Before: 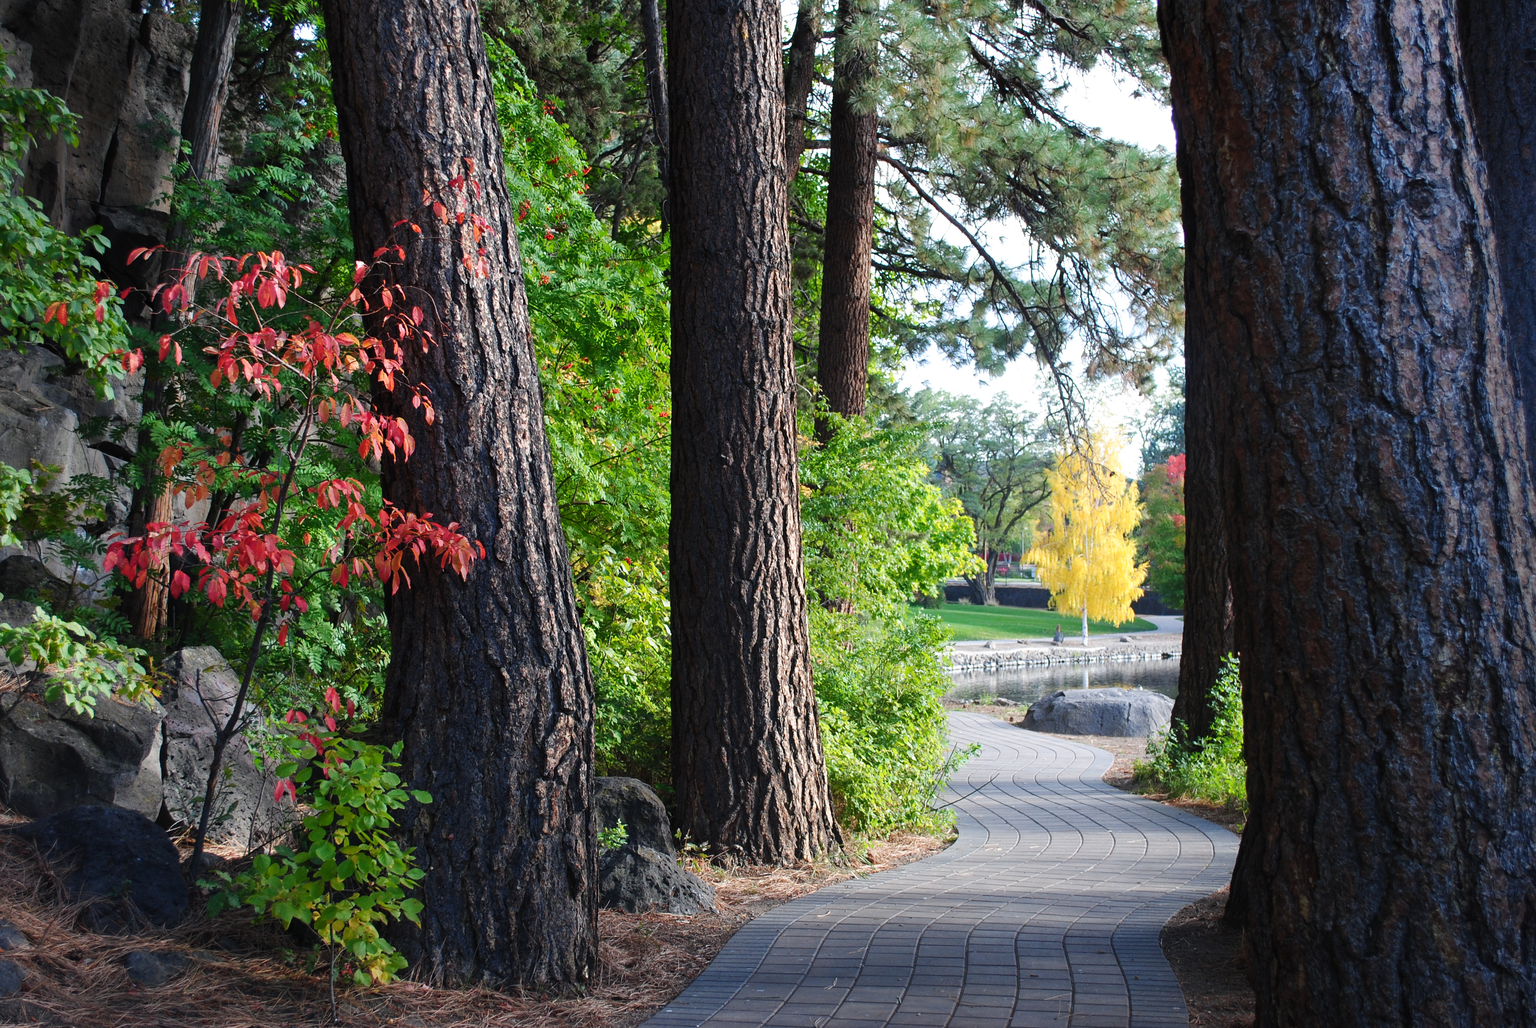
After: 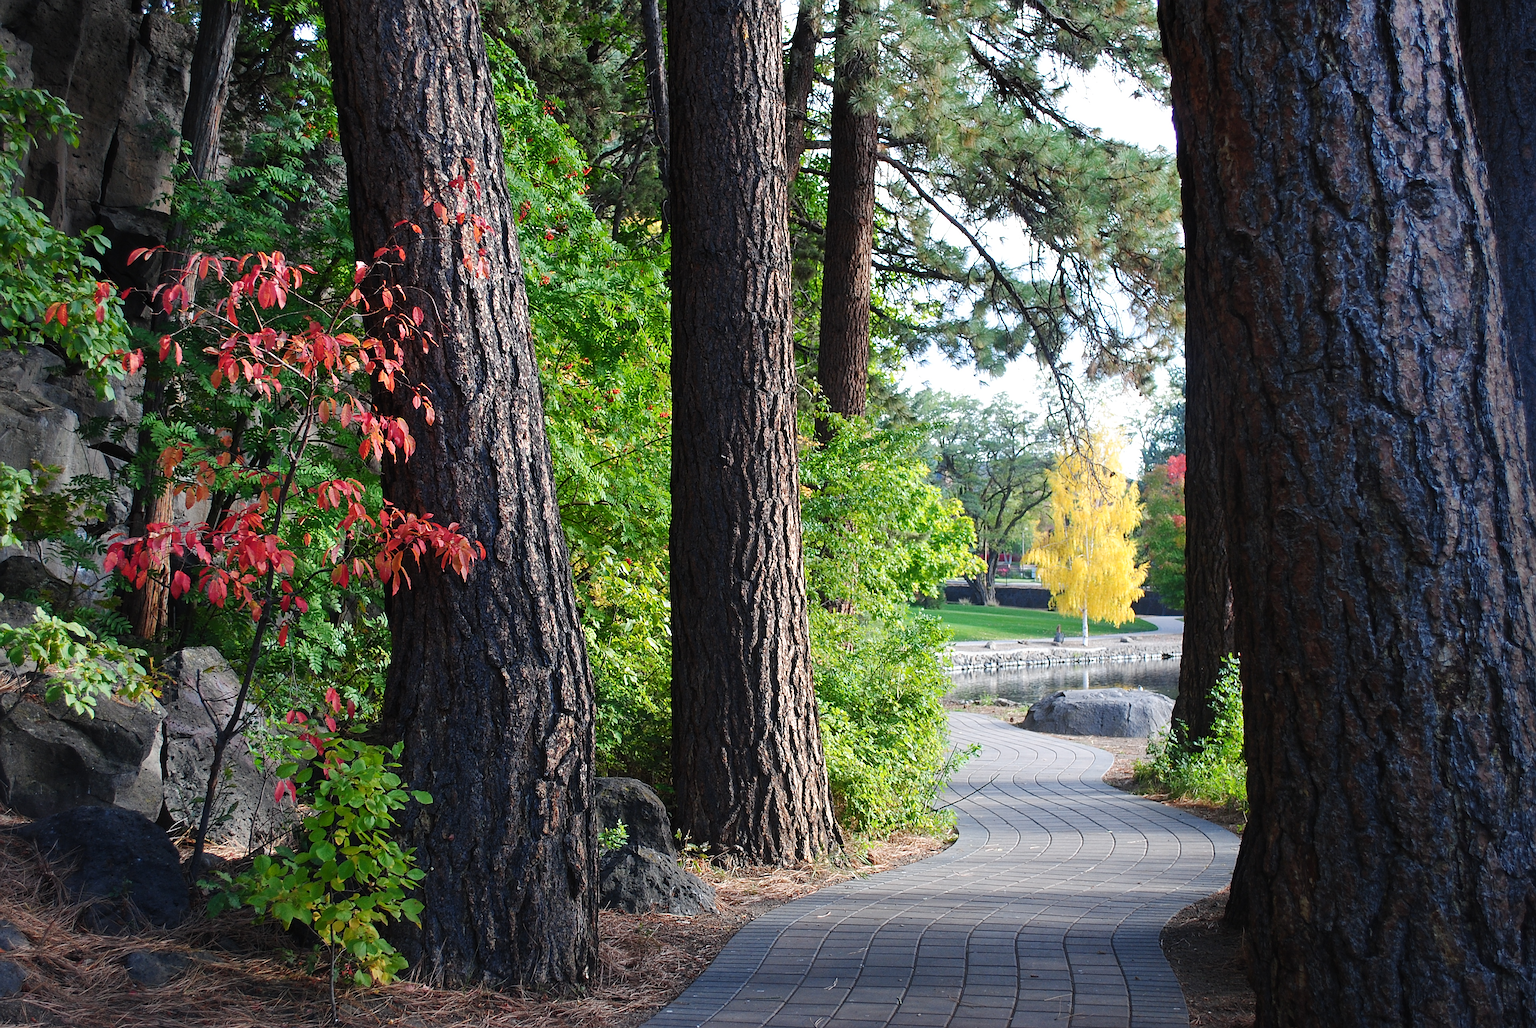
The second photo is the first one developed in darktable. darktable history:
sharpen: radius 1.962
